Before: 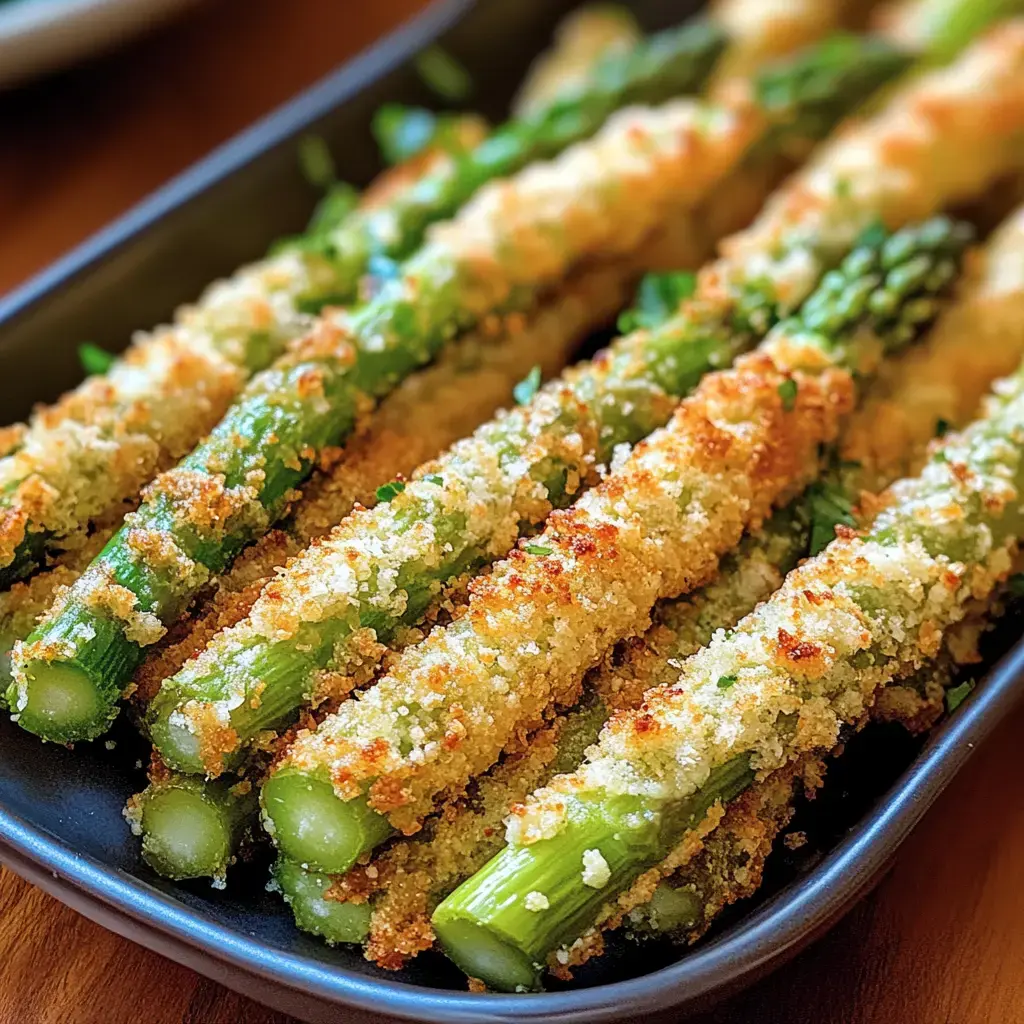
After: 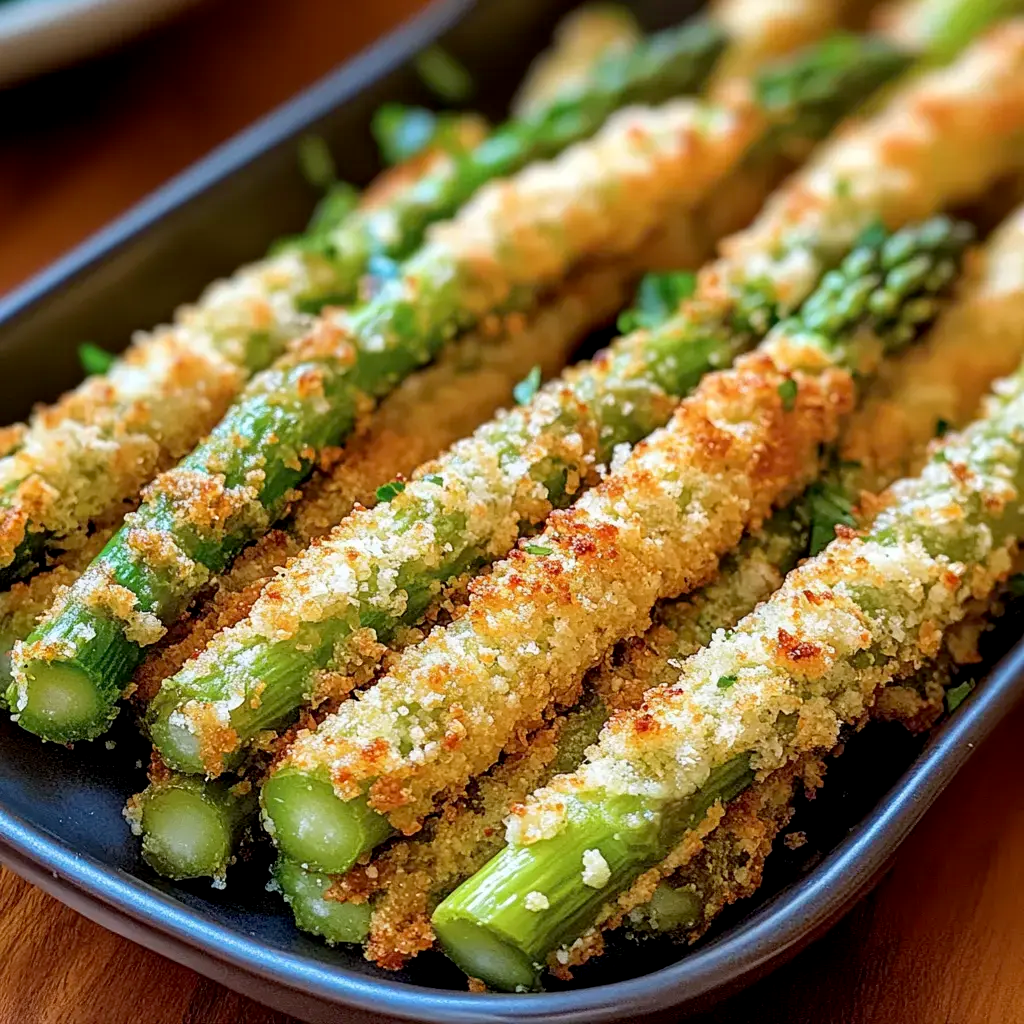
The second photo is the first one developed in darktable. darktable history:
exposure: black level correction 0.004, exposure 0.017 EV, compensate exposure bias true, compensate highlight preservation false
